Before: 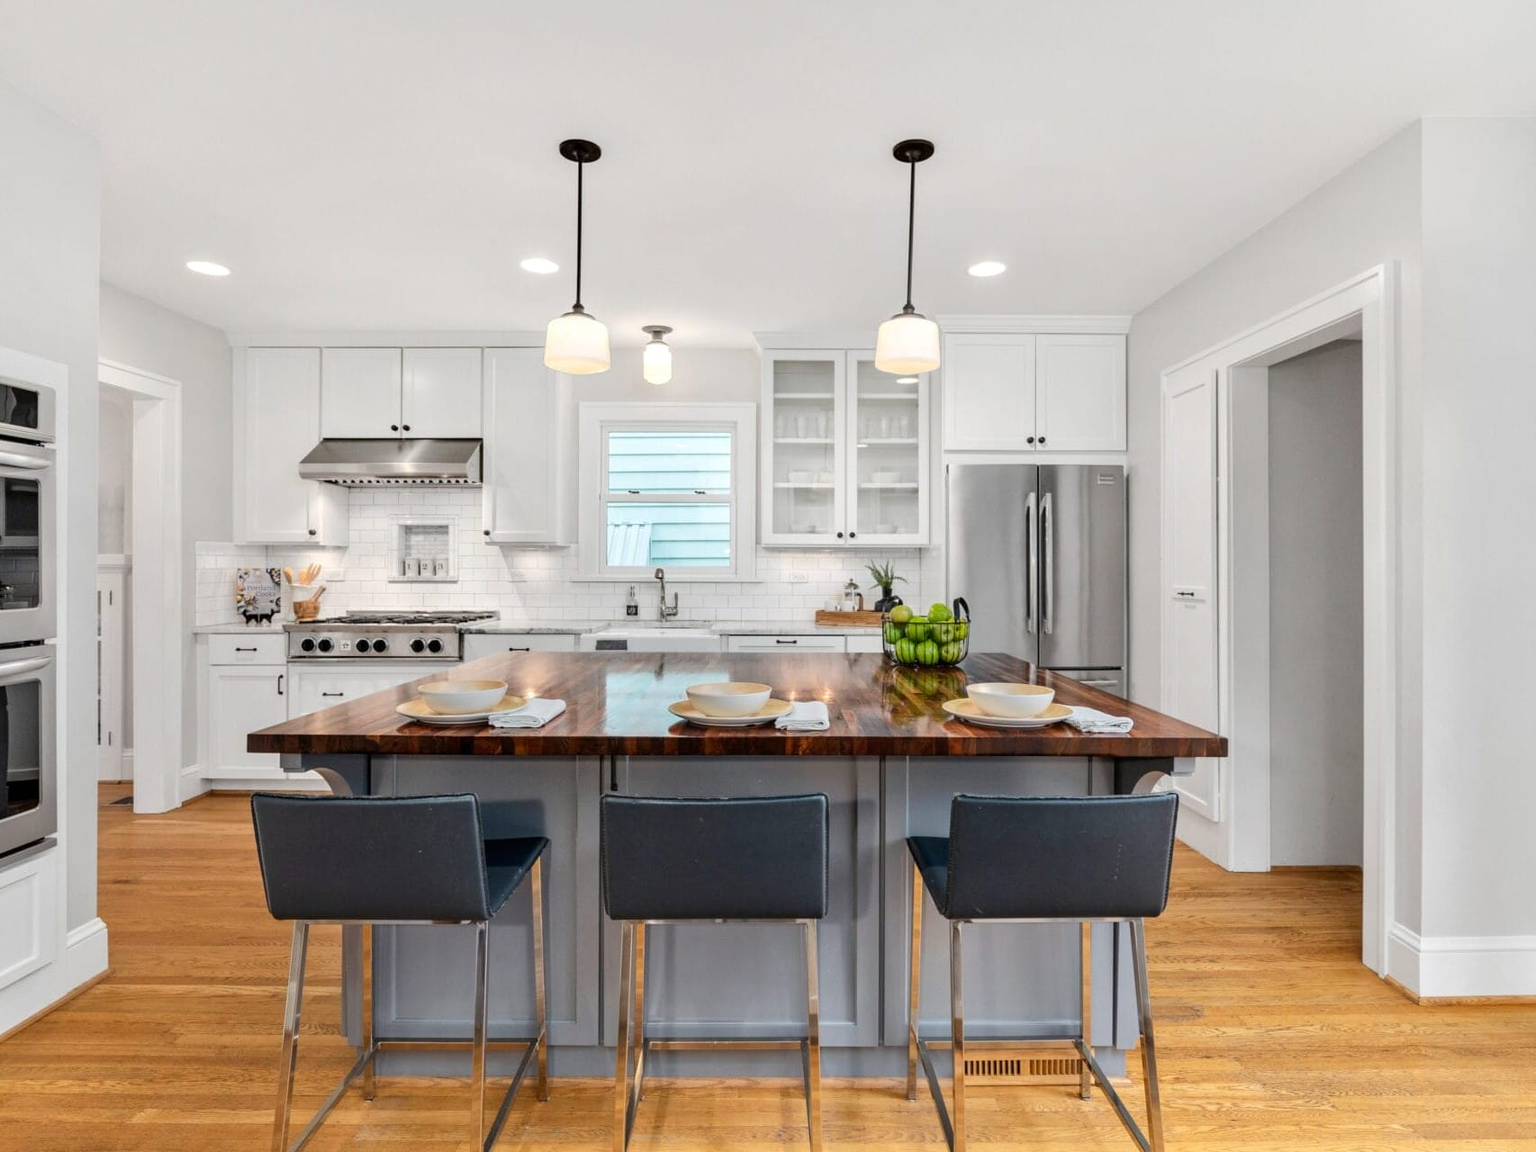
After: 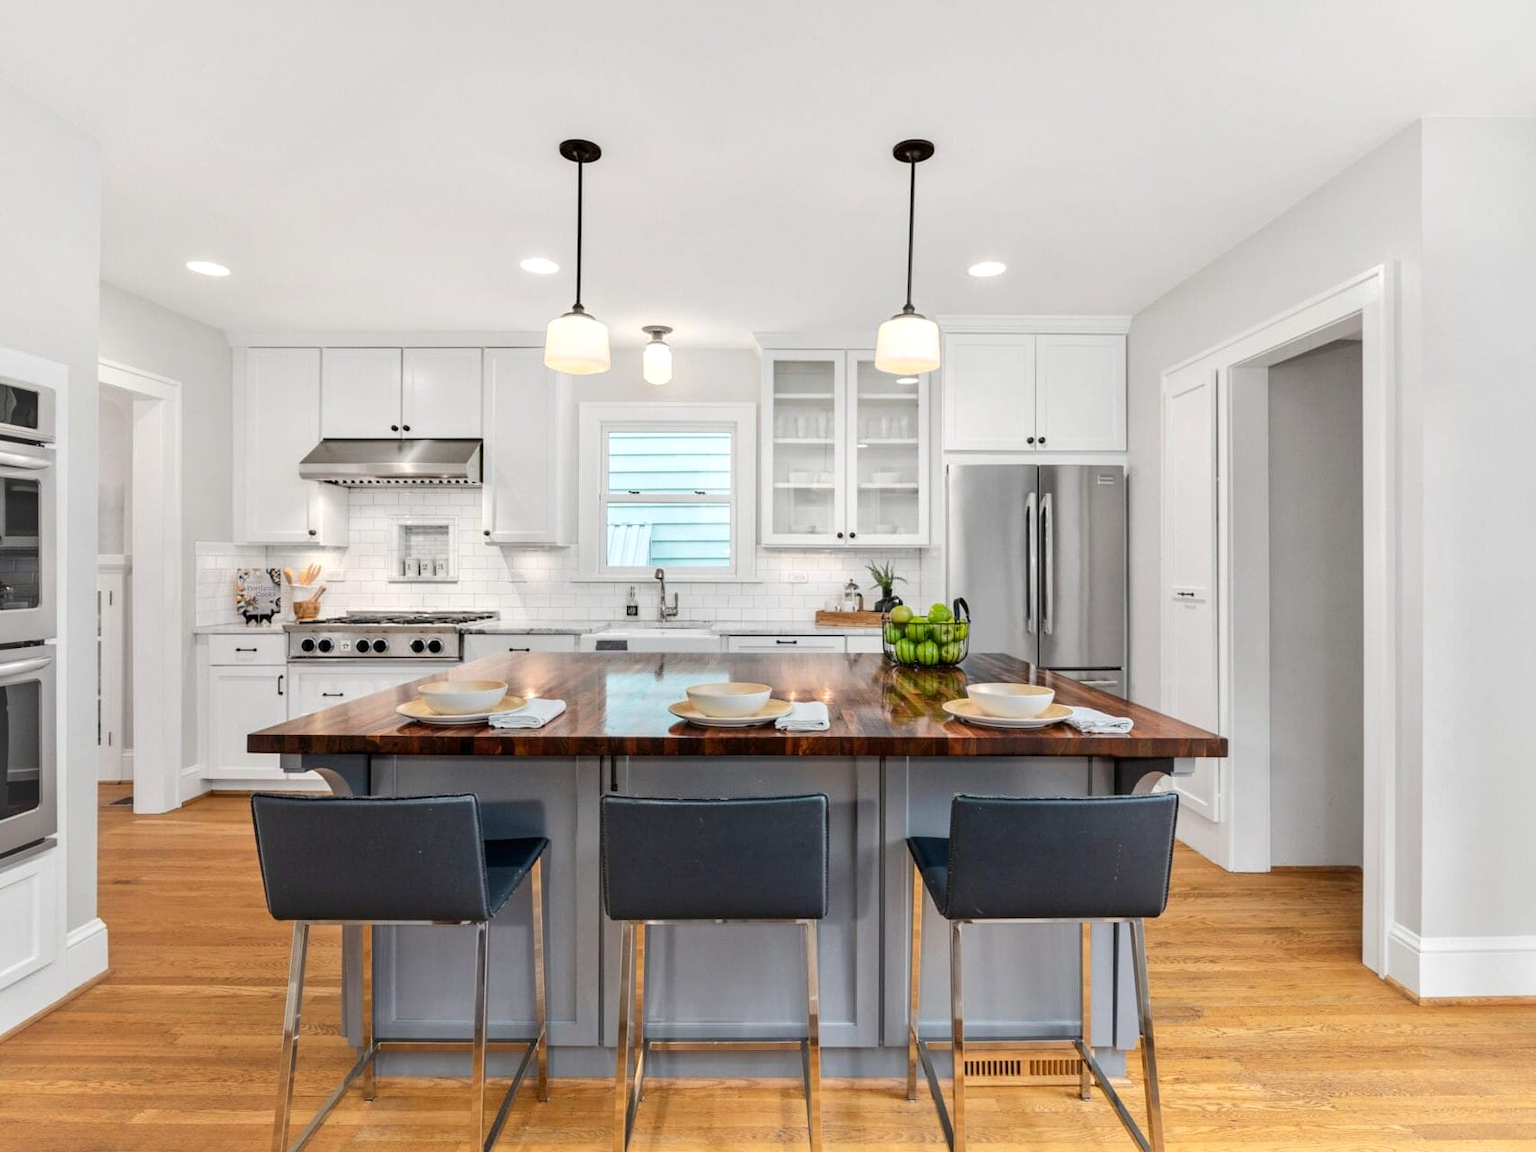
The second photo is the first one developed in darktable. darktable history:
exposure: exposure 0.077 EV, compensate highlight preservation false
vignetting: fall-off start 79.9%, brightness 0.042, saturation -0.001, unbound false
